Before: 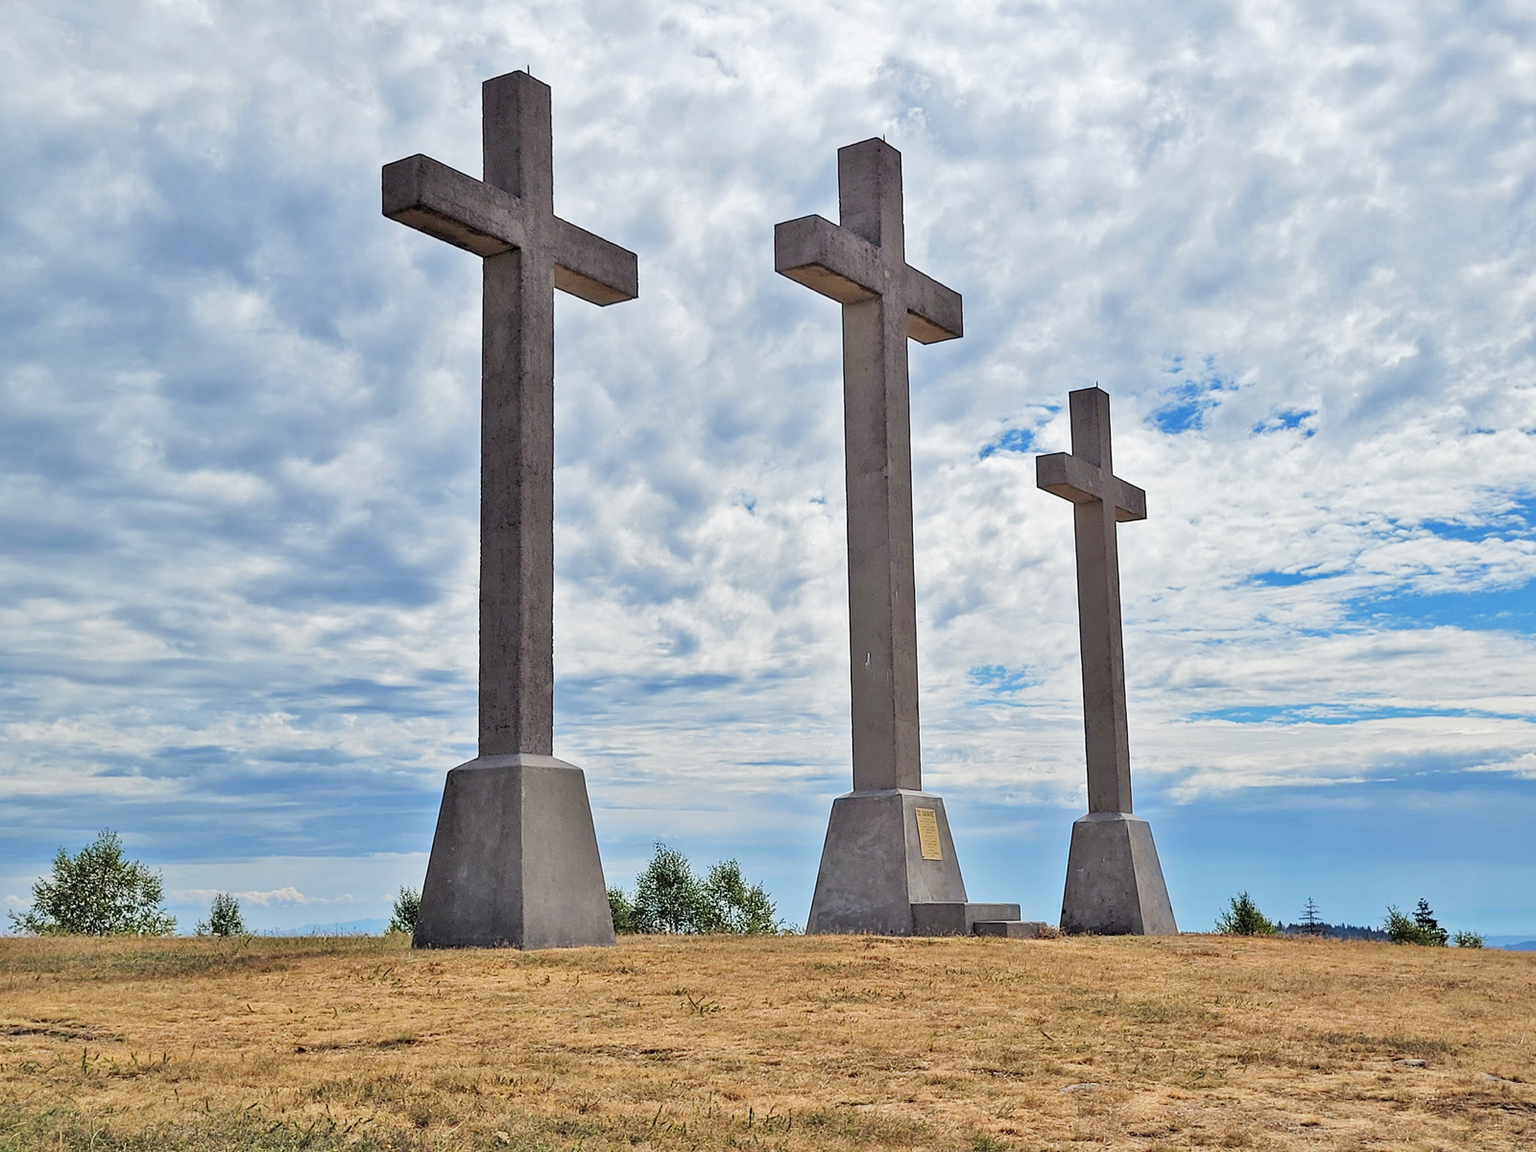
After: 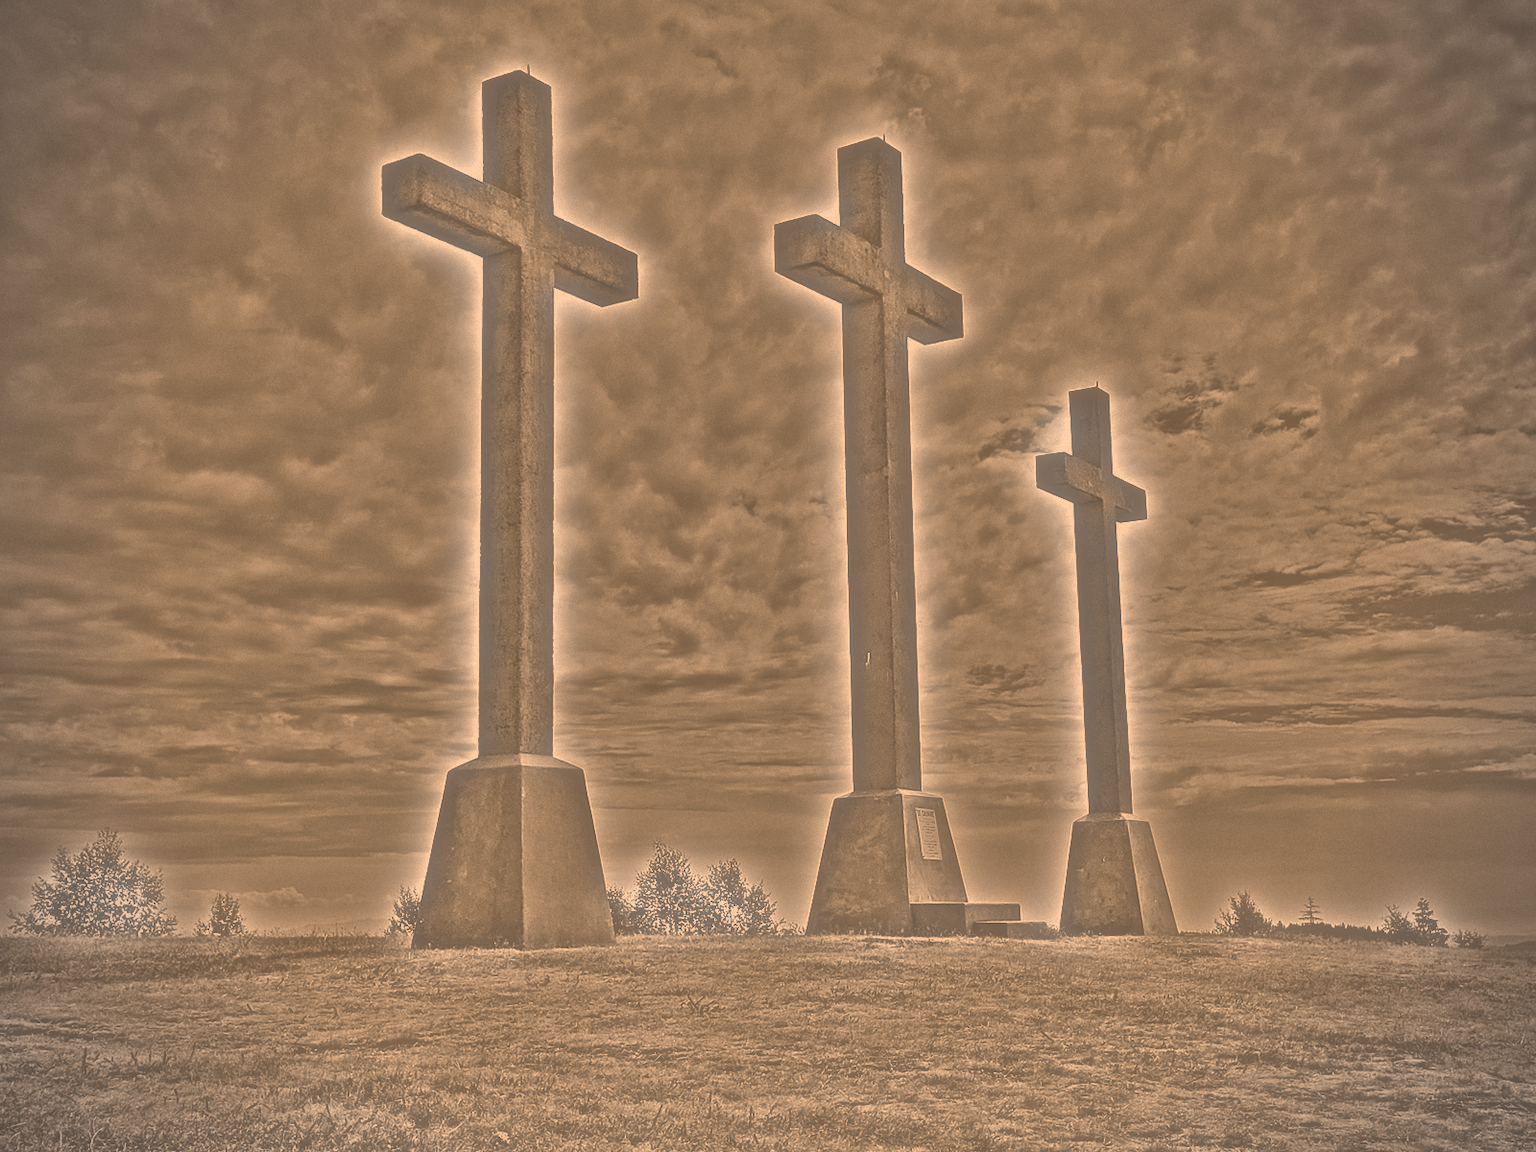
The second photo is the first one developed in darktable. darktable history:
soften: on, module defaults
grain: mid-tones bias 0% | blend: blend mode normal, opacity 55%; mask: uniform (no mask)
highpass: on, module defaults | blend: blend mode overlay, opacity 75%; mask: uniform (no mask)
vibrance: on, module defaults
local contrast: mode bilateral grid, contrast 20, coarseness 50, detail 120%, midtone range 0.2
vignetting: unbound false
color correction: highlights a* 17.94, highlights b* 35.39, shadows a* 1.48, shadows b* 6.42, saturation 1.01 | blend: blend mode normal bounded, opacity 46%; mask: uniform (no mask)
